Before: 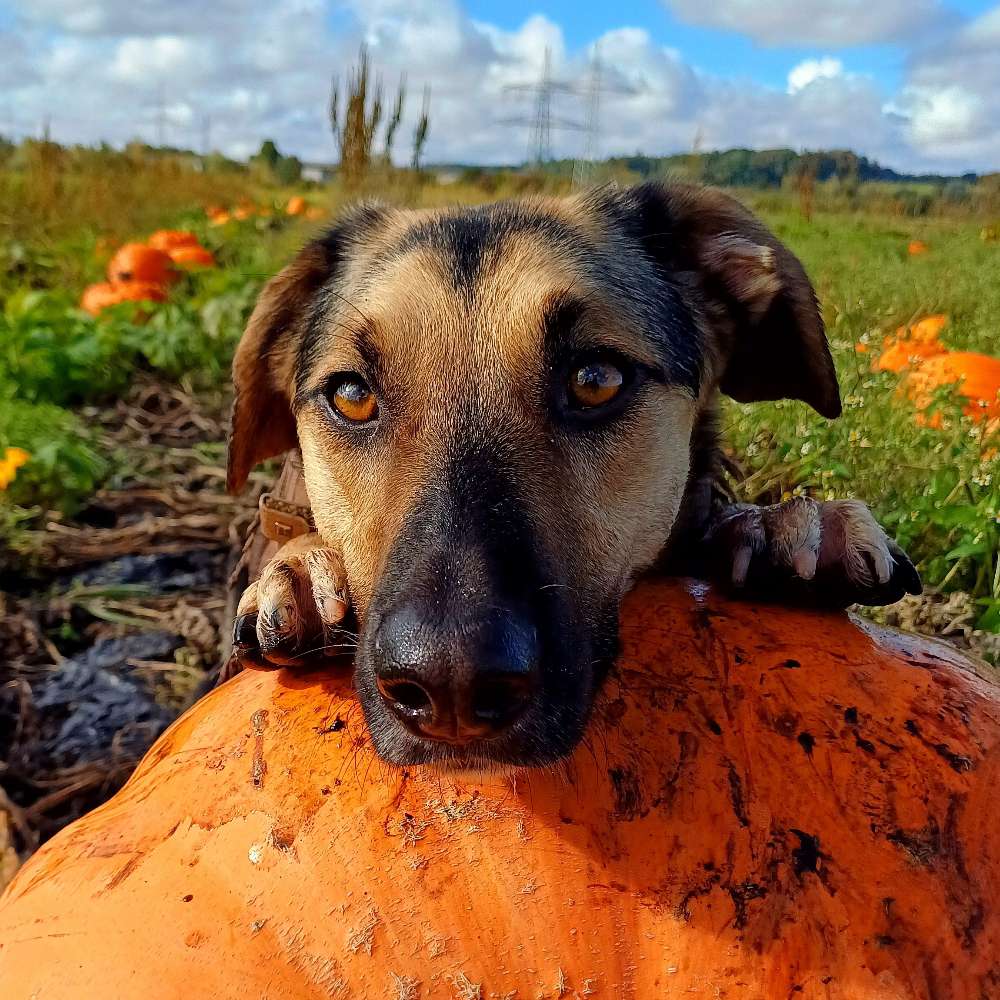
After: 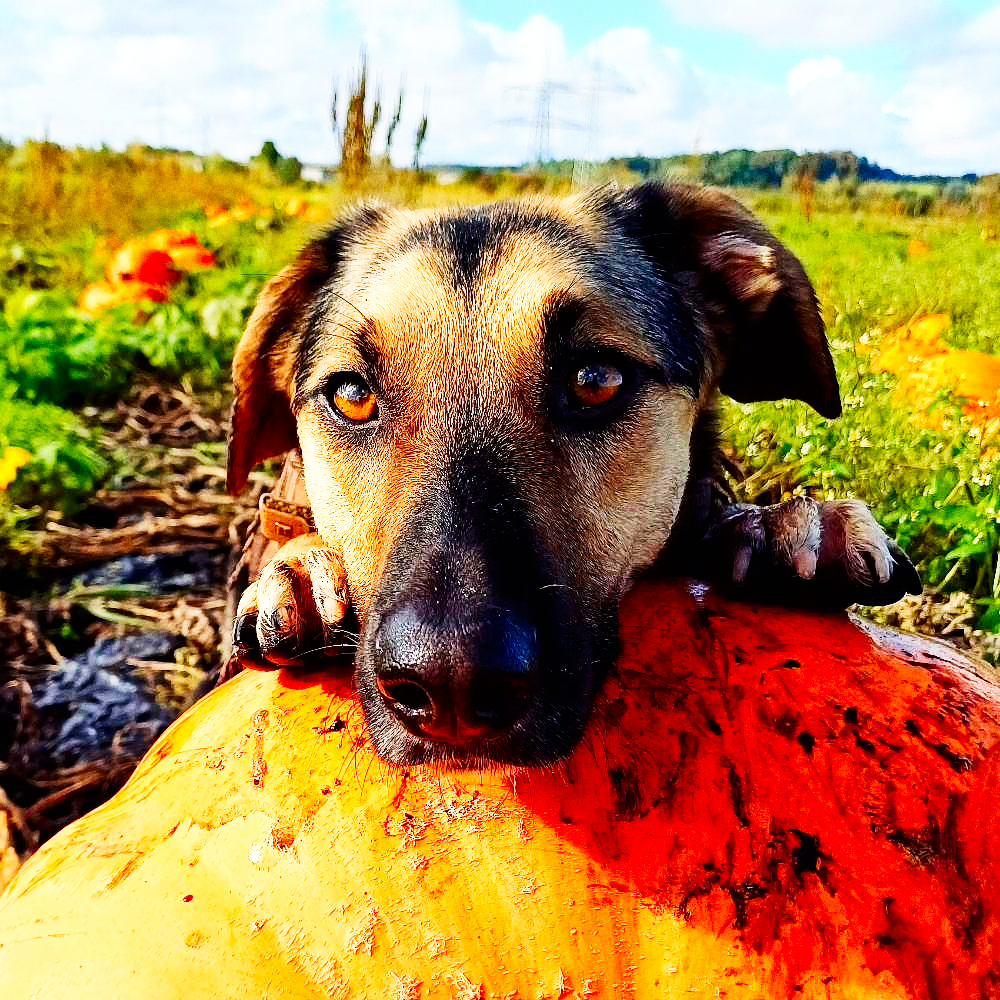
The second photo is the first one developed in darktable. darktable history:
base curve: curves: ch0 [(0, 0) (0.007, 0.004) (0.027, 0.03) (0.046, 0.07) (0.207, 0.54) (0.442, 0.872) (0.673, 0.972) (1, 1)], preserve colors none
grain: coarseness 0.47 ISO
contrast brightness saturation: contrast 0.15, brightness -0.01, saturation 0.1
